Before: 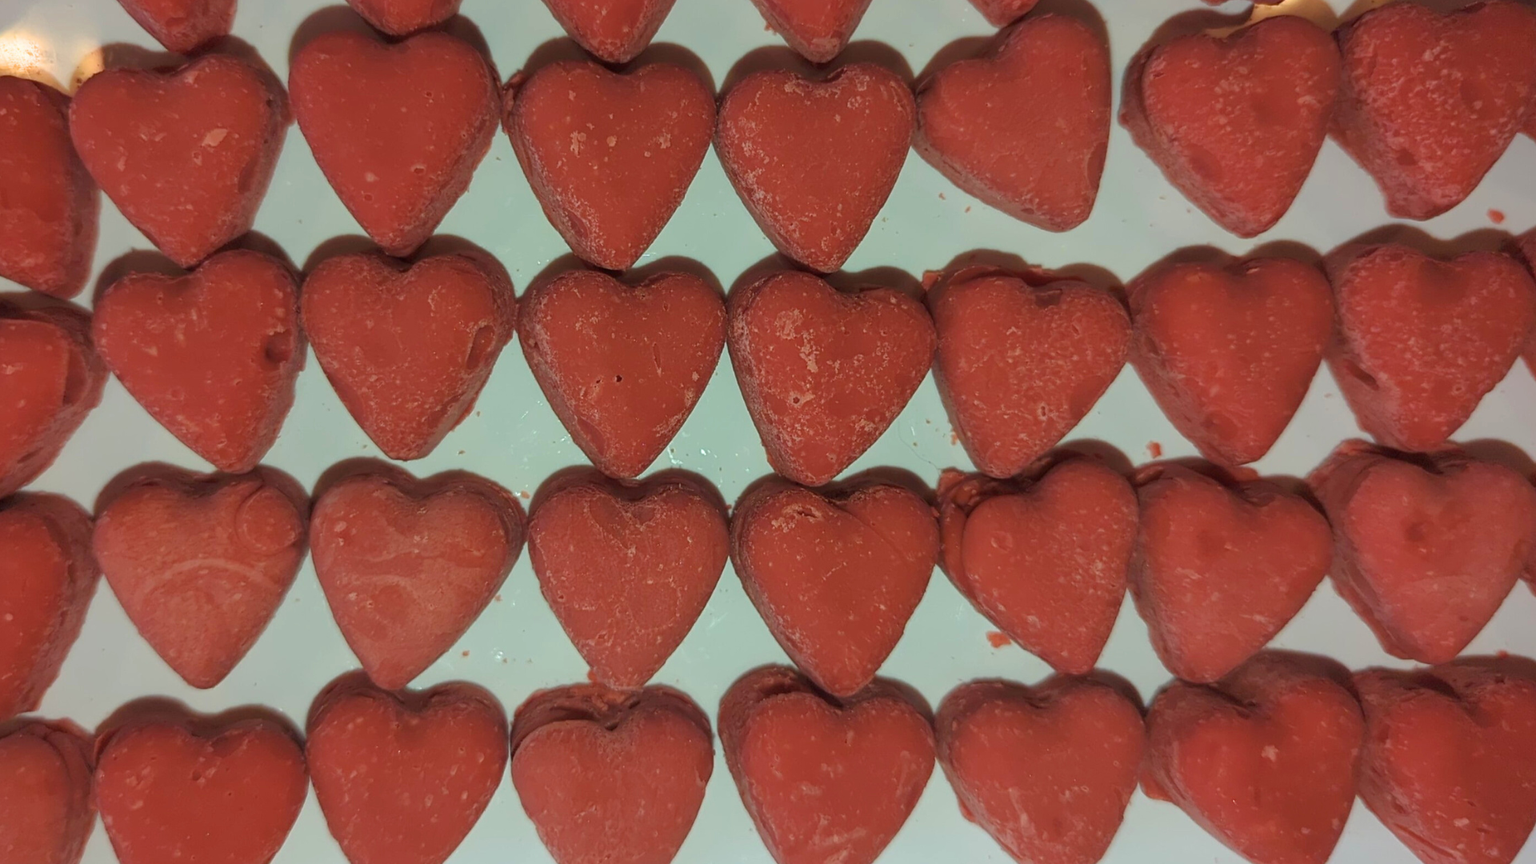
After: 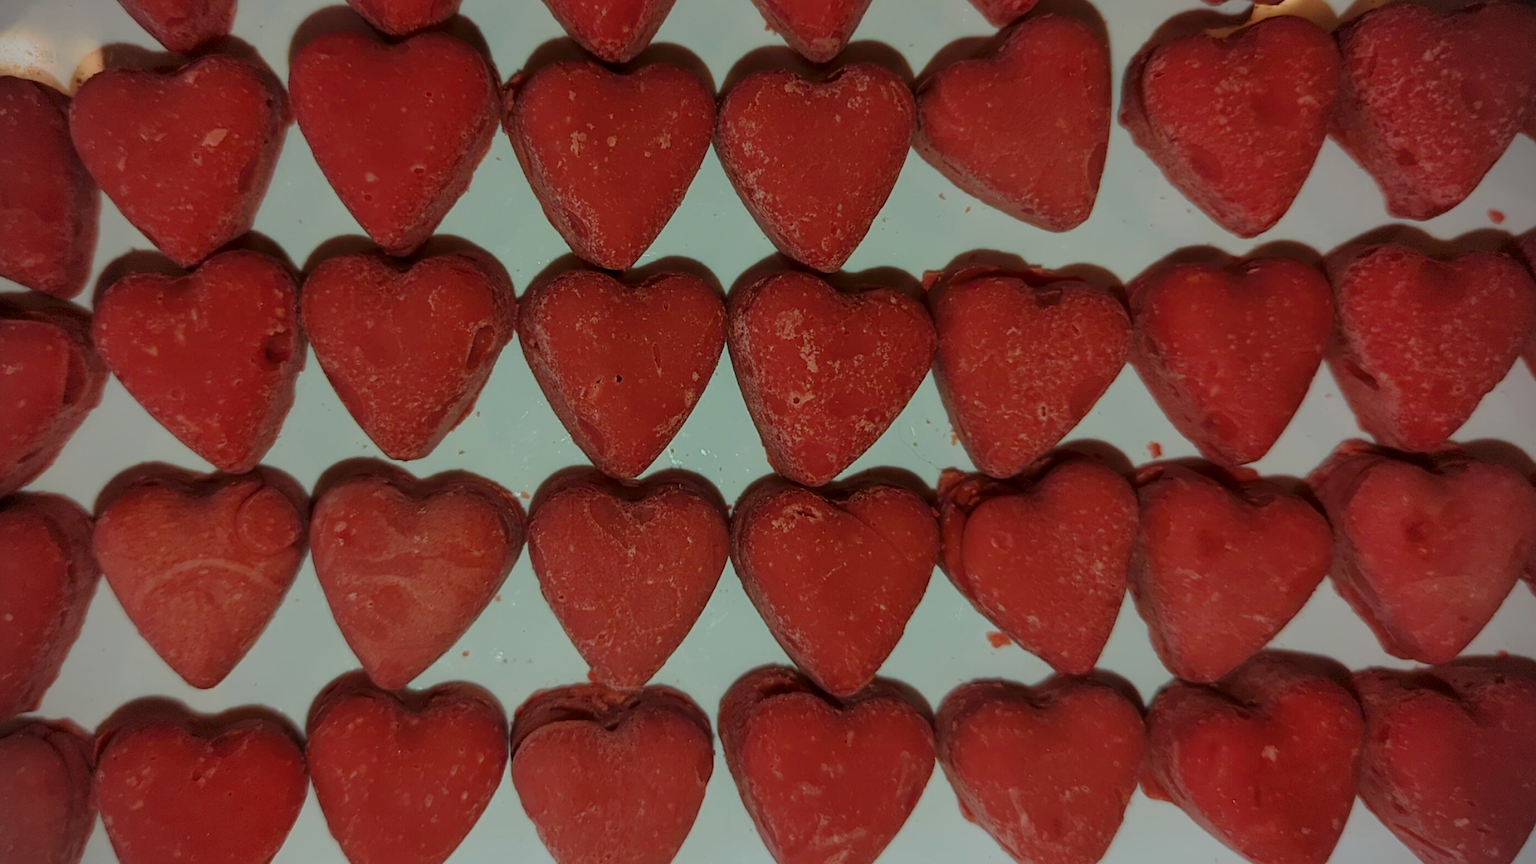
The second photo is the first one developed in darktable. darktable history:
filmic rgb: black relative exposure -7.65 EV, white relative exposure 4.56 EV, hardness 3.61
contrast brightness saturation: contrast 0.067, brightness -0.132, saturation 0.062
vignetting: fall-off radius 60.35%, dithering 8-bit output
tone equalizer: -7 EV 0.104 EV, edges refinement/feathering 500, mask exposure compensation -1.57 EV, preserve details no
